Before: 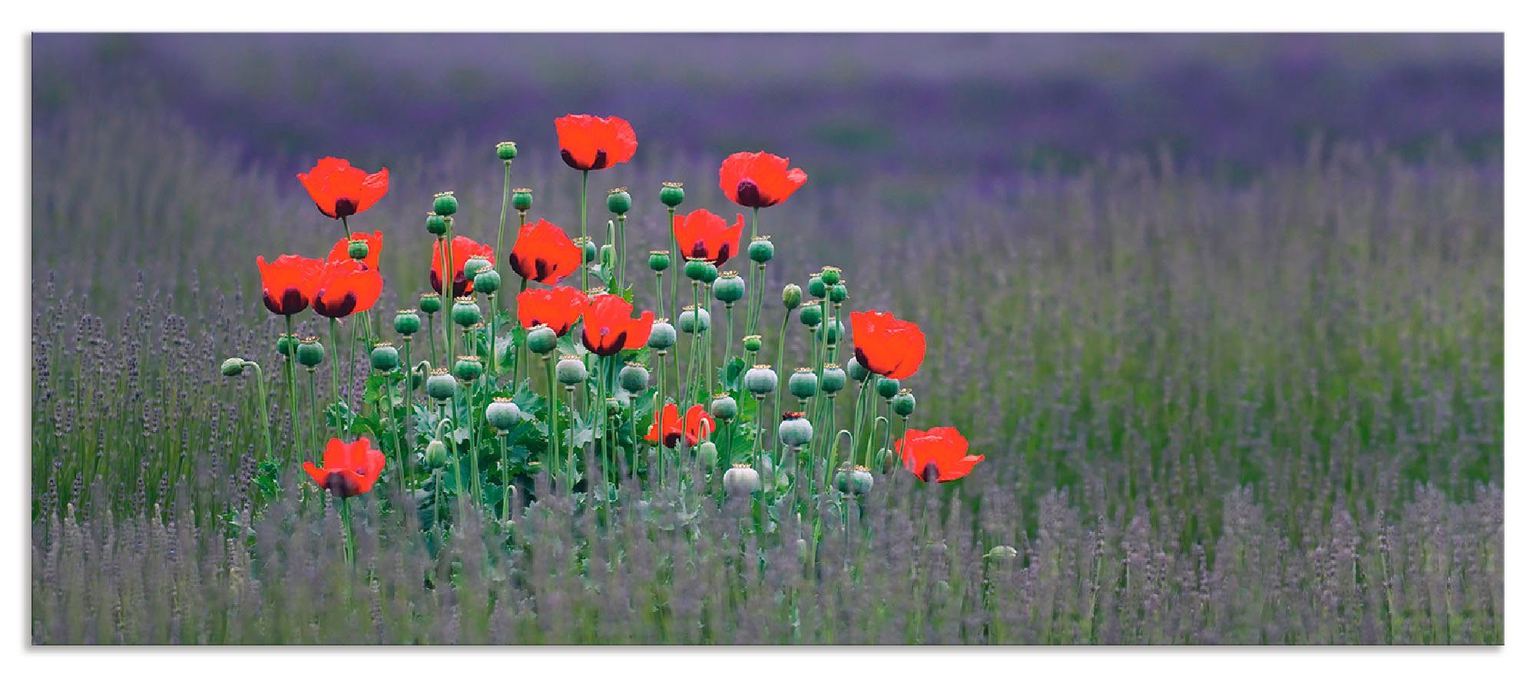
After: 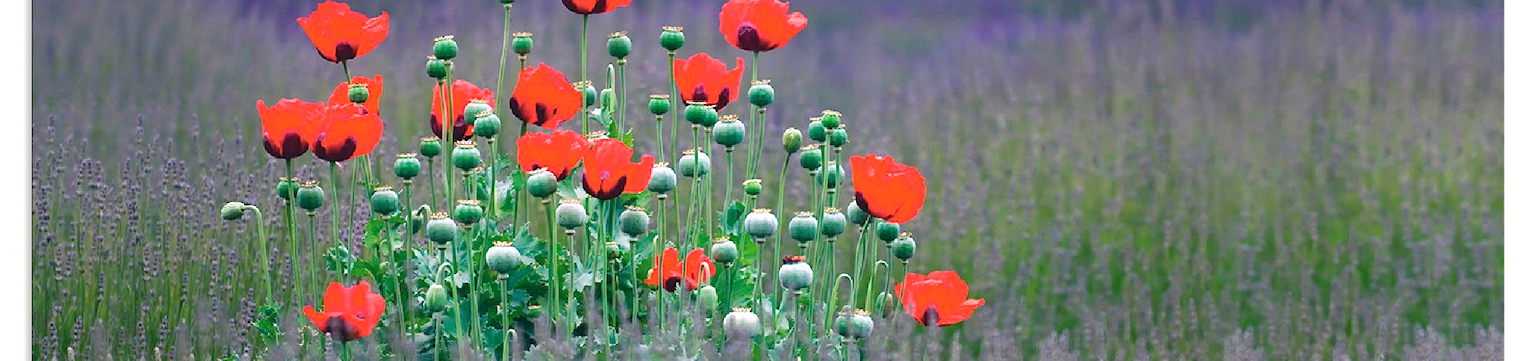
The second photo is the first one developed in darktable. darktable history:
crop and rotate: top 23.043%, bottom 23.437%
exposure: black level correction 0.001, exposure 0.5 EV, compensate exposure bias true, compensate highlight preservation false
